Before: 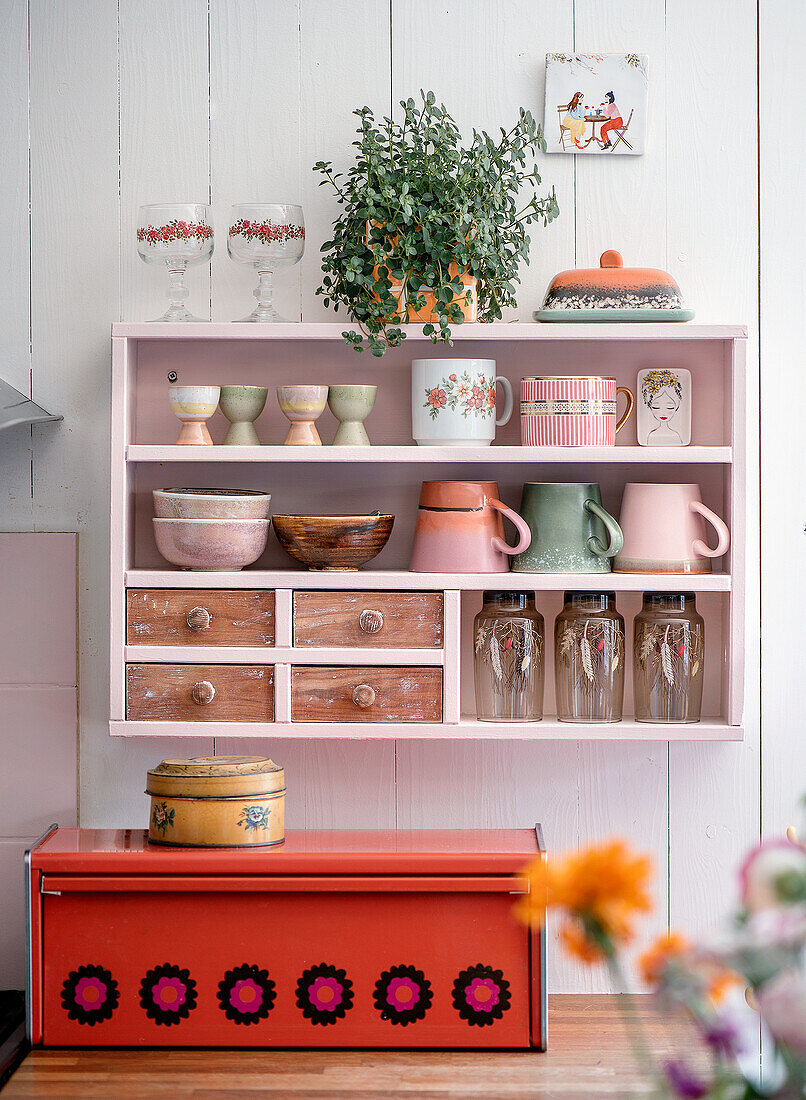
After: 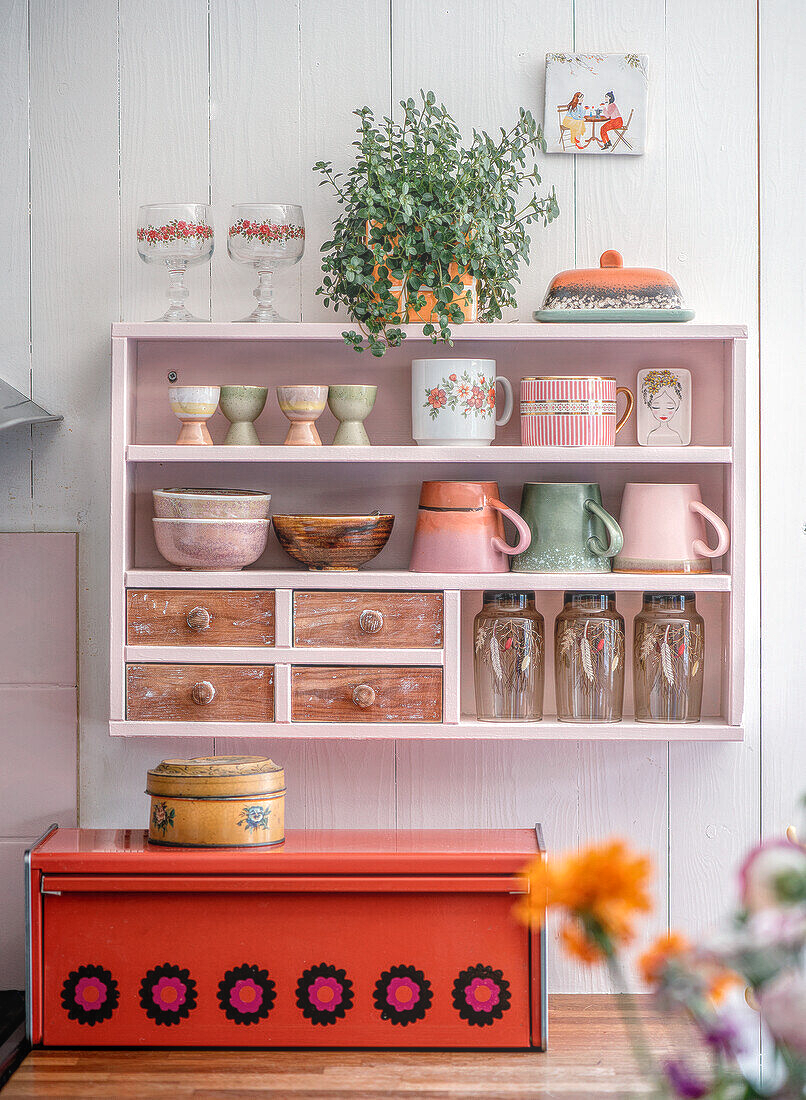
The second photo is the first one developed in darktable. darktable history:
local contrast: highlights 67%, shadows 34%, detail 166%, midtone range 0.2
tone equalizer: on, module defaults
